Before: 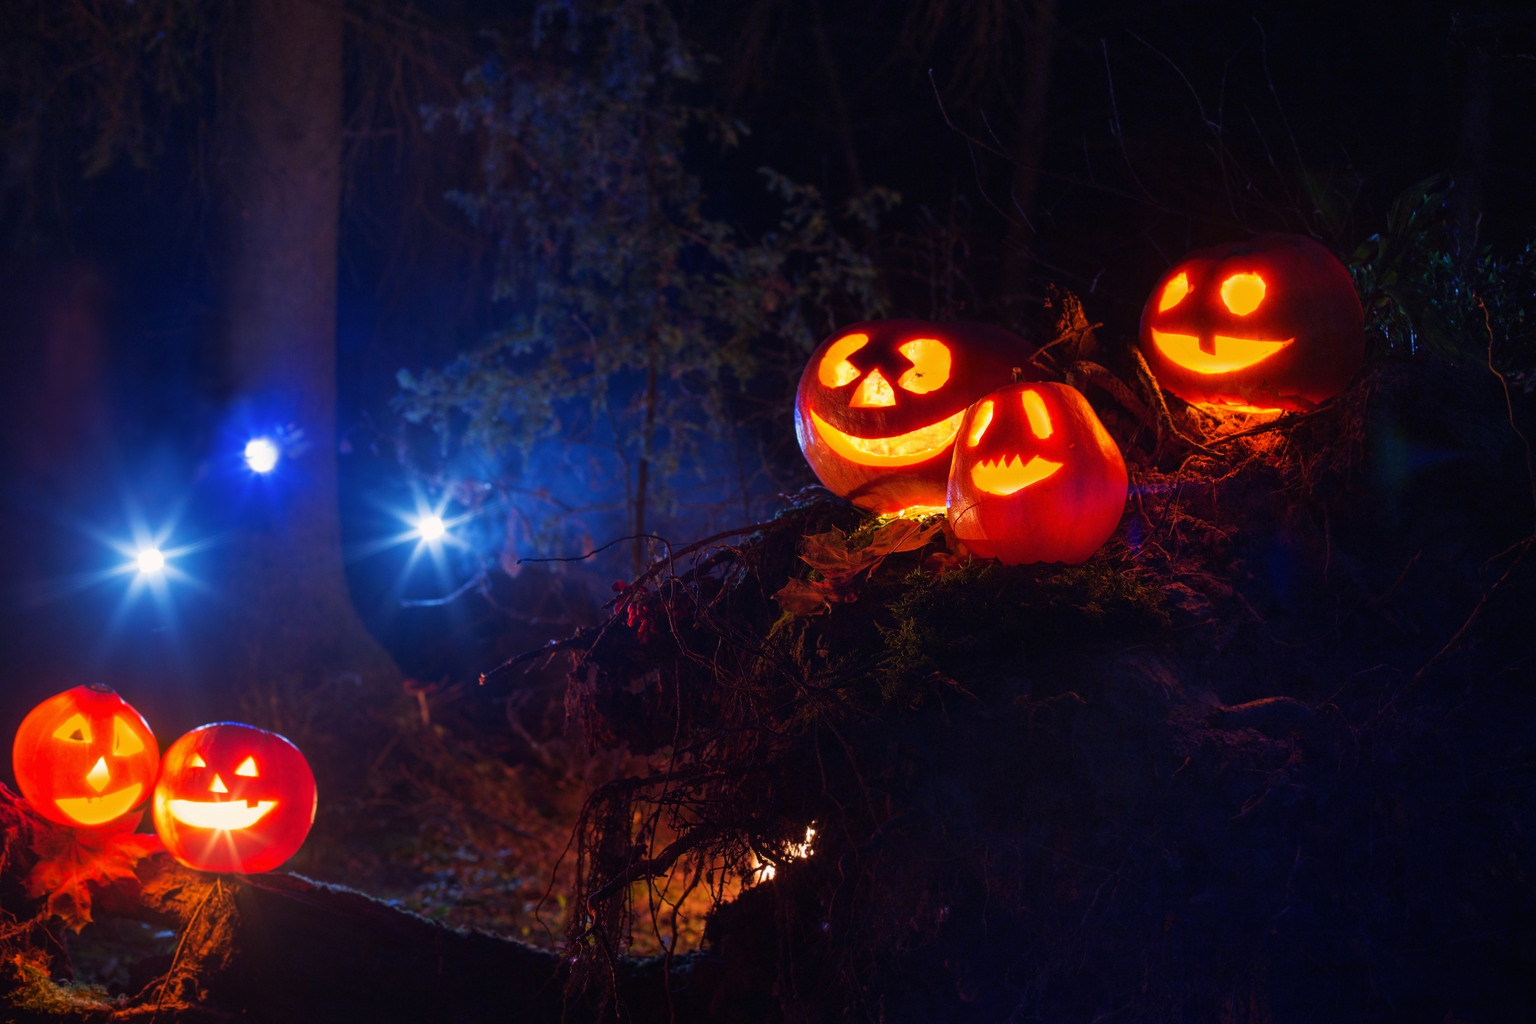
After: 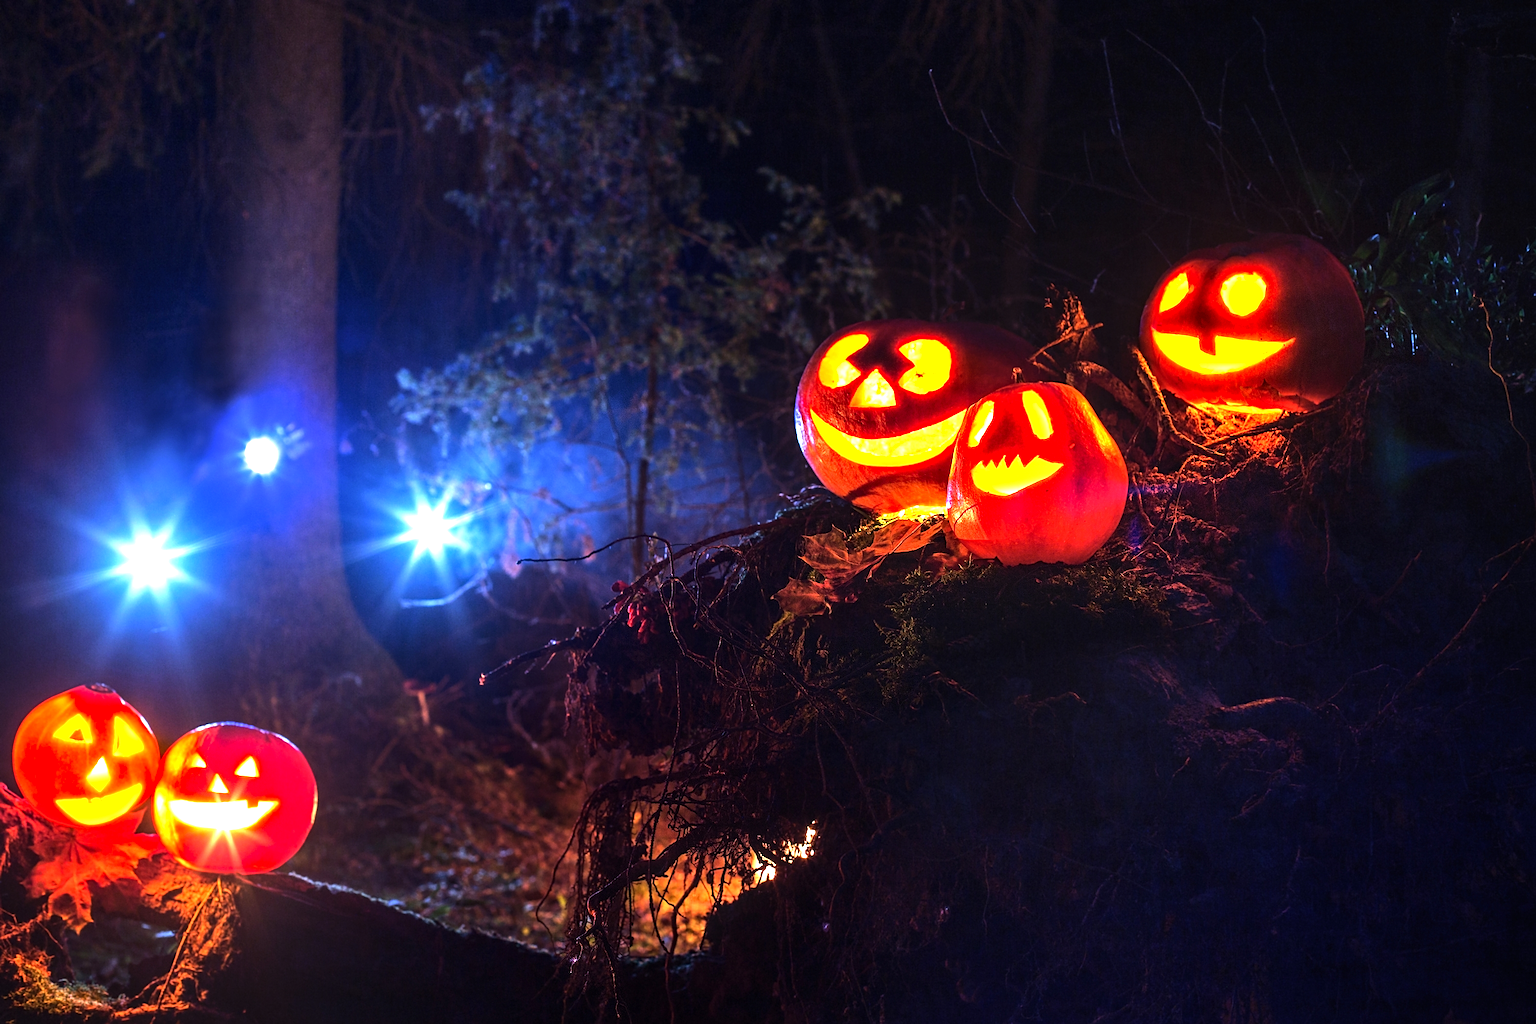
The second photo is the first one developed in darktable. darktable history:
tone equalizer: -8 EV -0.727 EV, -7 EV -0.671 EV, -6 EV -0.615 EV, -5 EV -0.421 EV, -3 EV 0.395 EV, -2 EV 0.6 EV, -1 EV 0.676 EV, +0 EV 0.745 EV, edges refinement/feathering 500, mask exposure compensation -1.57 EV, preserve details no
local contrast: detail 130%
exposure: black level correction 0, exposure 1 EV, compensate highlight preservation false
sharpen: on, module defaults
